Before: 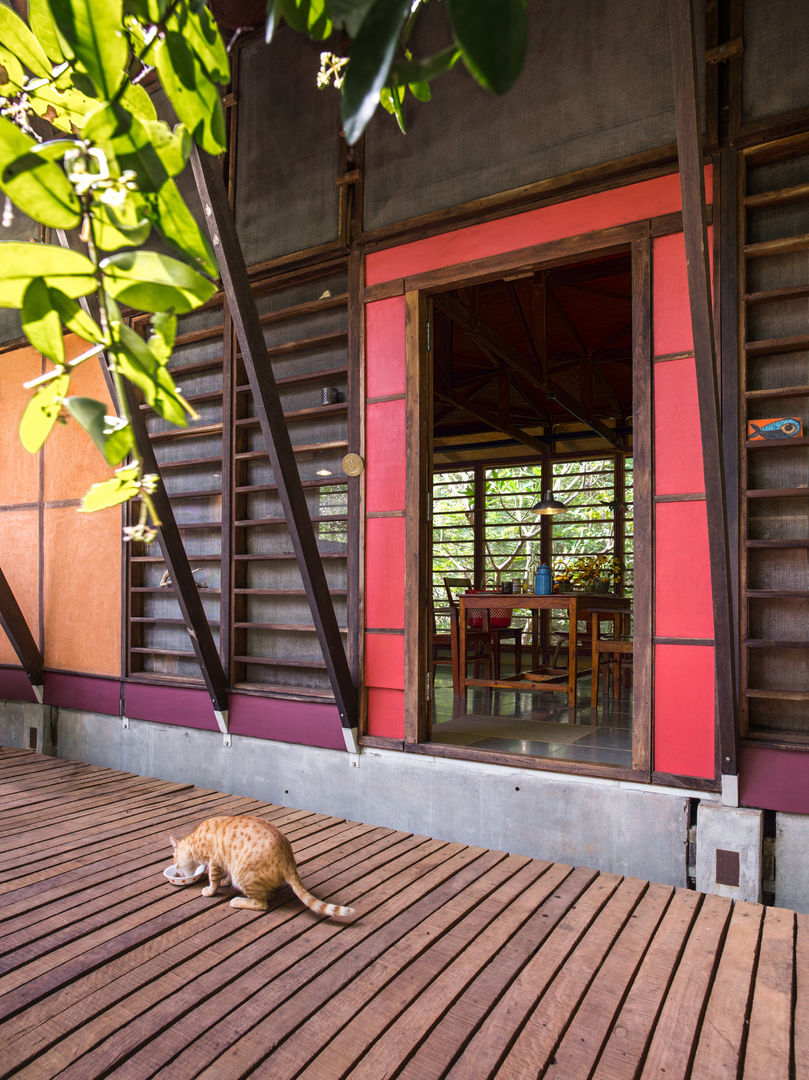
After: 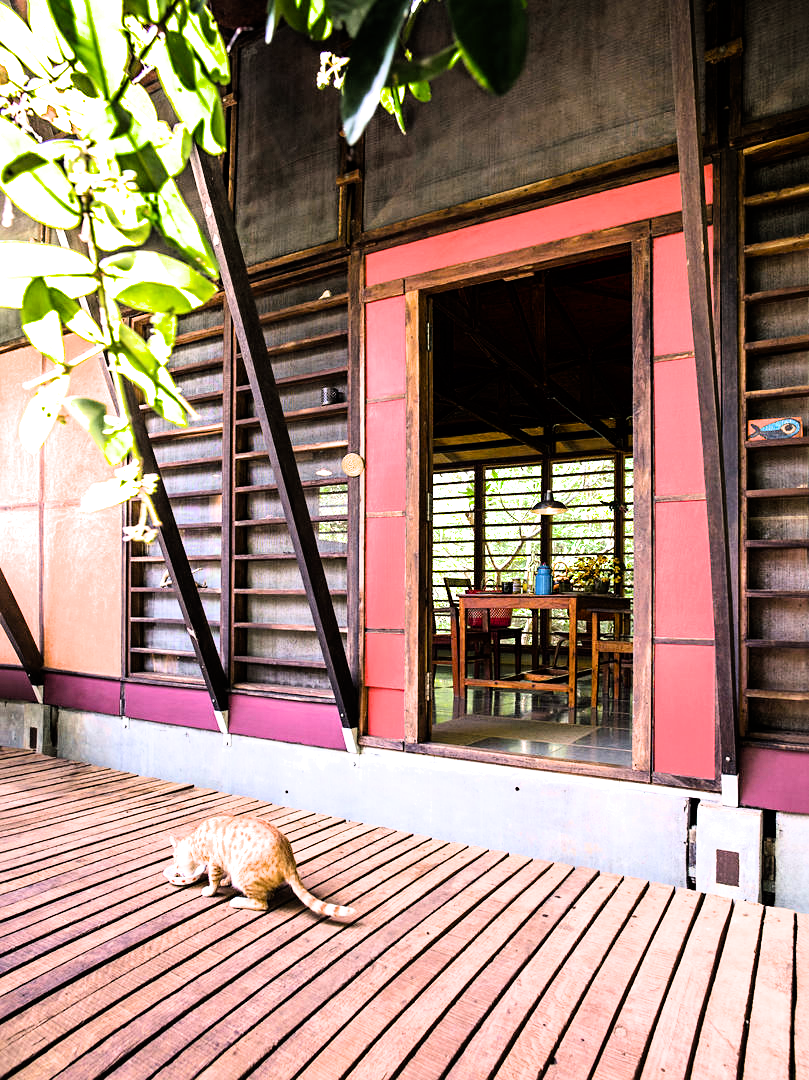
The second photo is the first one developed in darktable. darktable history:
color balance rgb: shadows lift › chroma 2.033%, shadows lift › hue 219.37°, perceptual saturation grading › global saturation 25.836%
exposure: black level correction 0, exposure 1.199 EV, compensate highlight preservation false
sharpen: amount 0.211
filmic rgb: black relative exposure -5.32 EV, white relative exposure 2.86 EV, dynamic range scaling -38.43%, hardness 3.98, contrast 1.611, highlights saturation mix -1.07%, color science v6 (2022)
